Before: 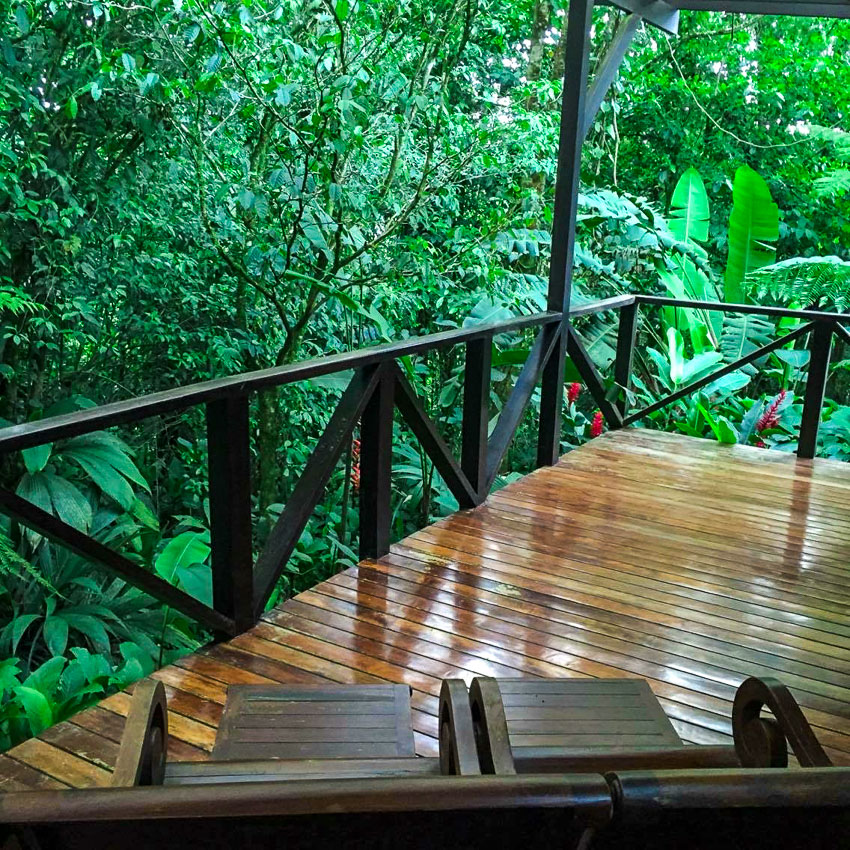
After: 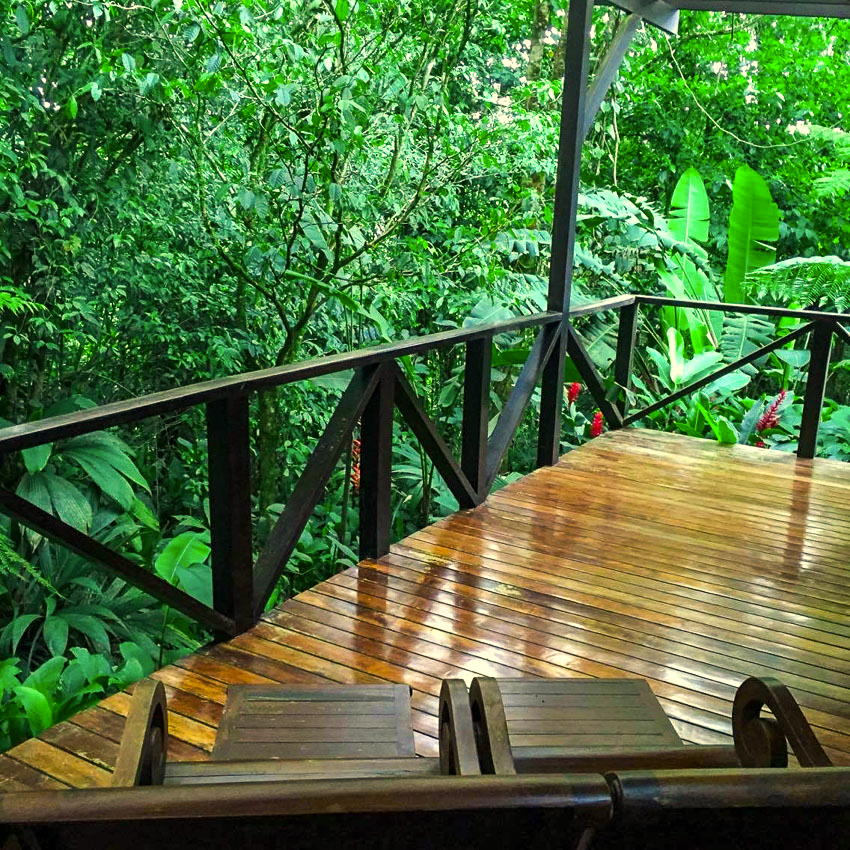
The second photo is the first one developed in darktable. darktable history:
color correction: highlights a* 2.72, highlights b* 22.8
exposure: exposure 0.2 EV, compensate highlight preservation false
